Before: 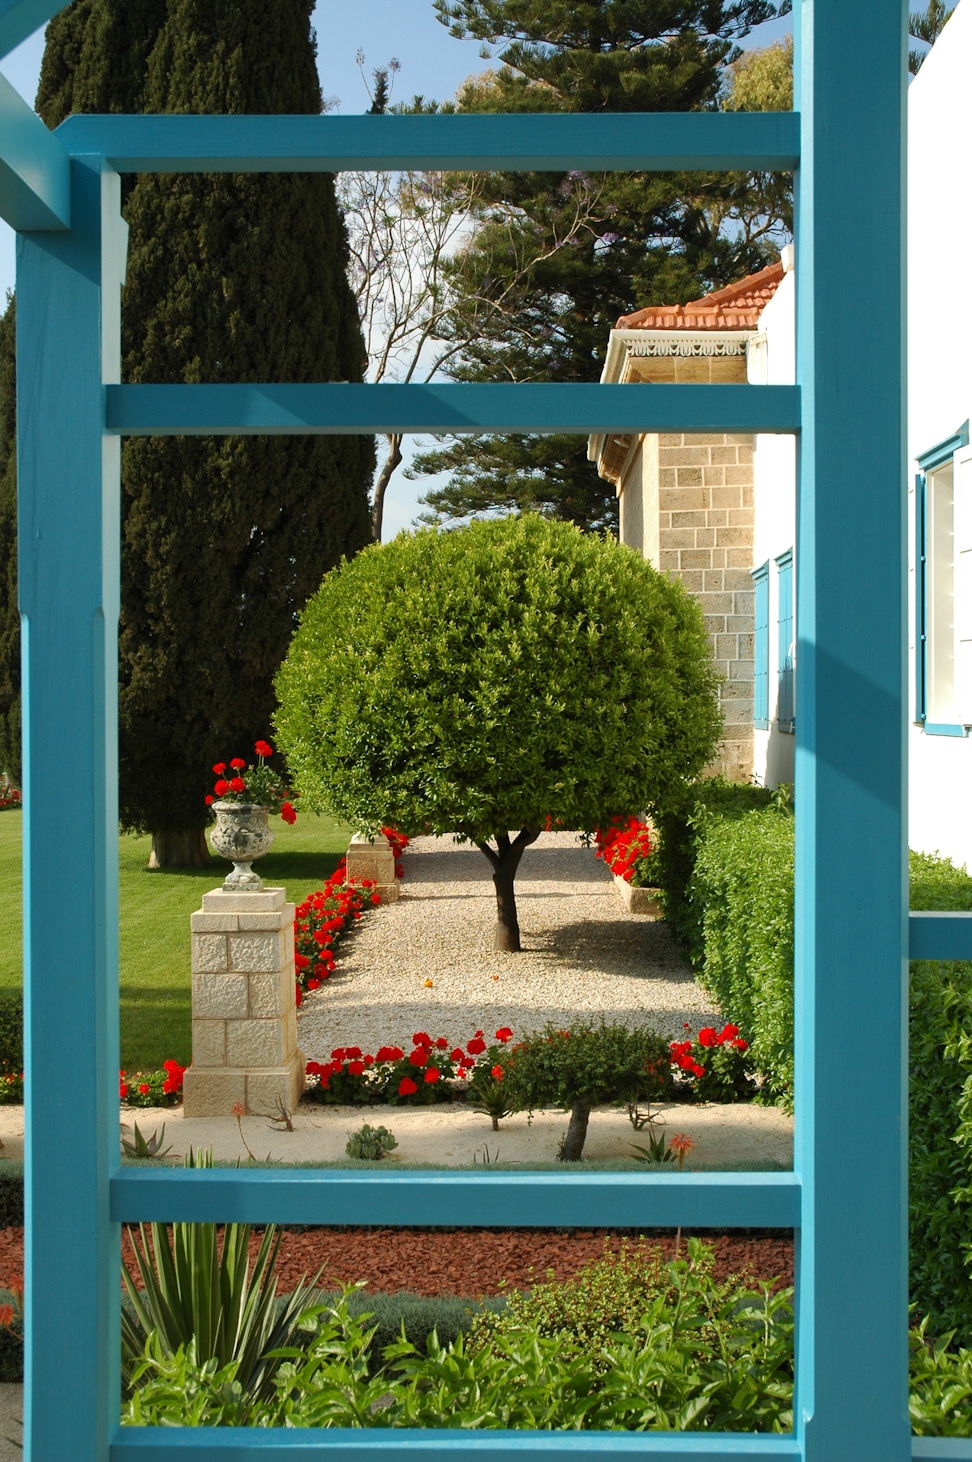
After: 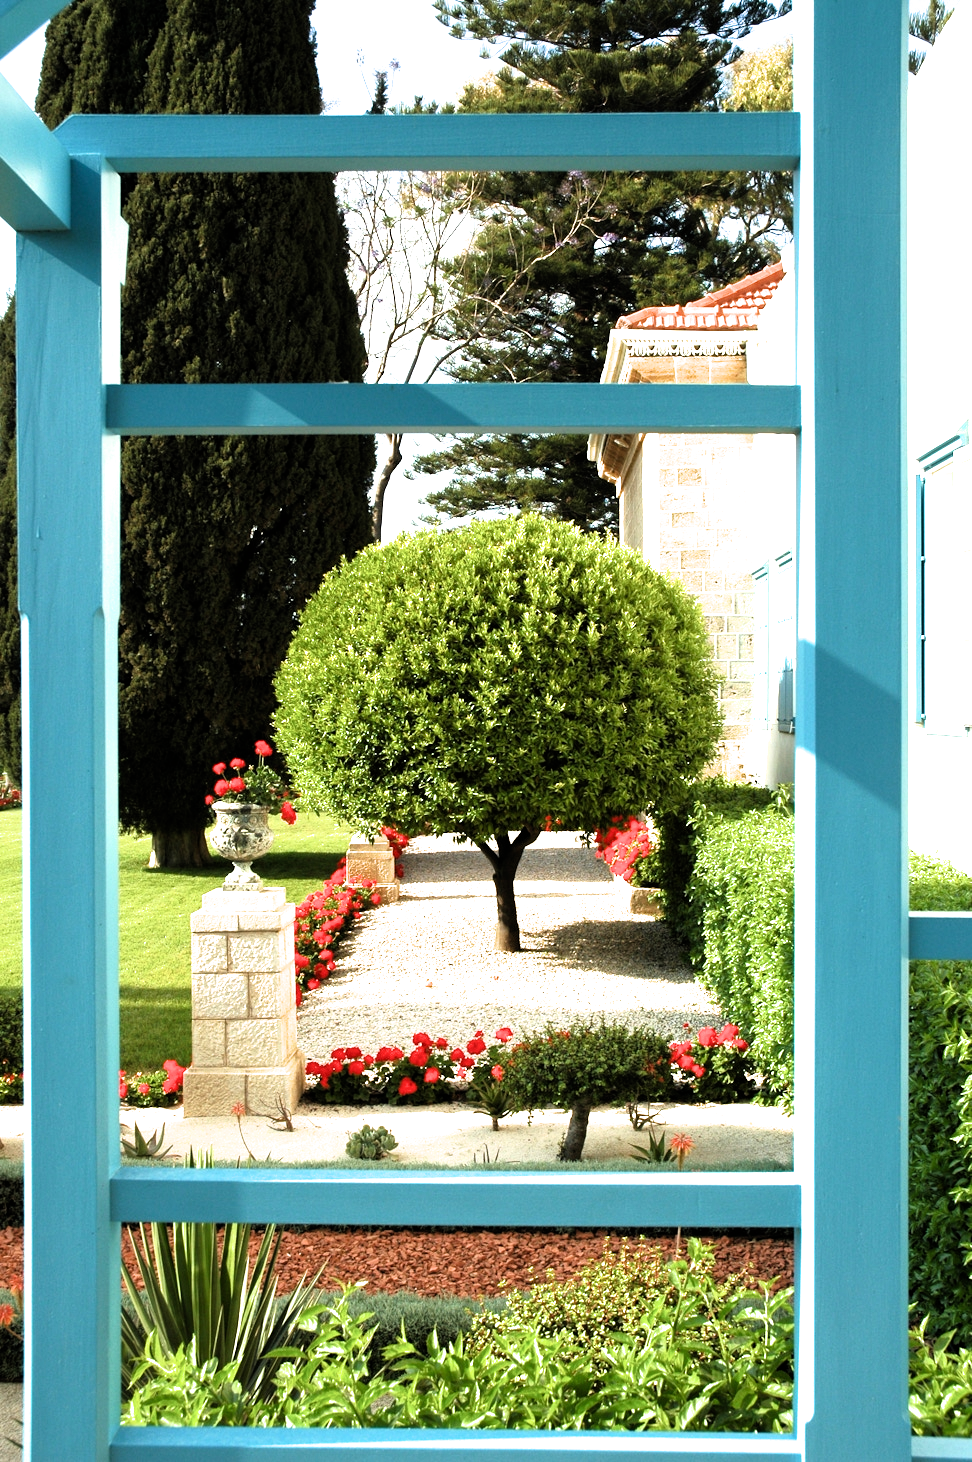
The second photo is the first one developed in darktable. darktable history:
exposure: black level correction 0, exposure 1.096 EV, compensate highlight preservation false
filmic rgb: black relative exposure -8.22 EV, white relative exposure 2.2 EV, target white luminance 99.856%, hardness 7.1, latitude 74.68%, contrast 1.323, highlights saturation mix -2.46%, shadows ↔ highlights balance 30.63%, iterations of high-quality reconstruction 0
